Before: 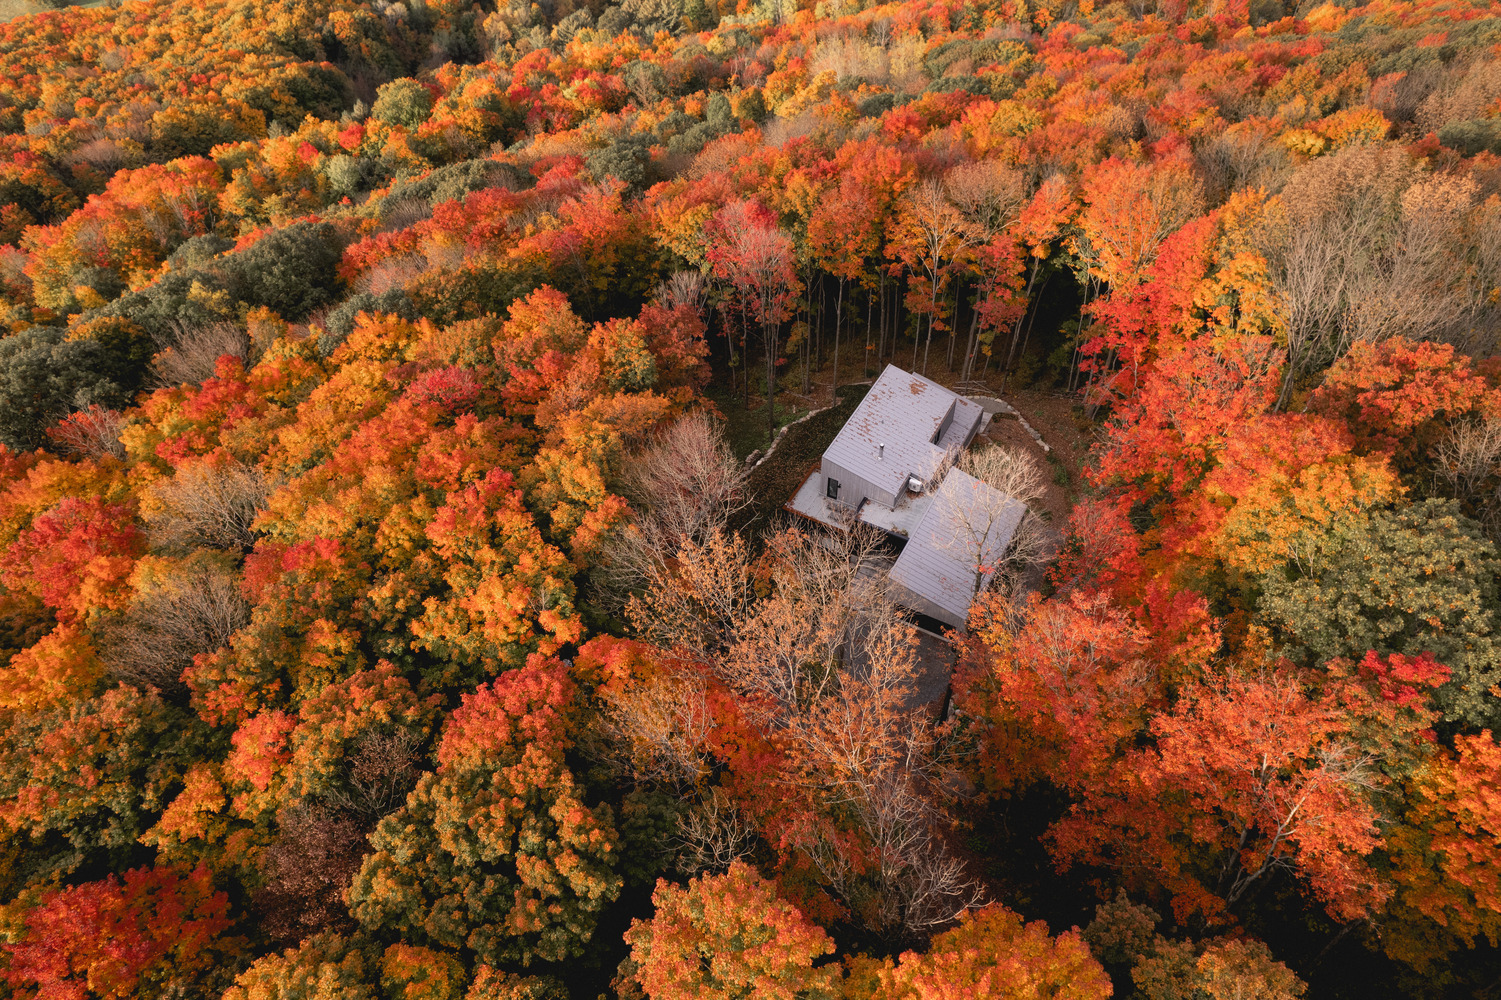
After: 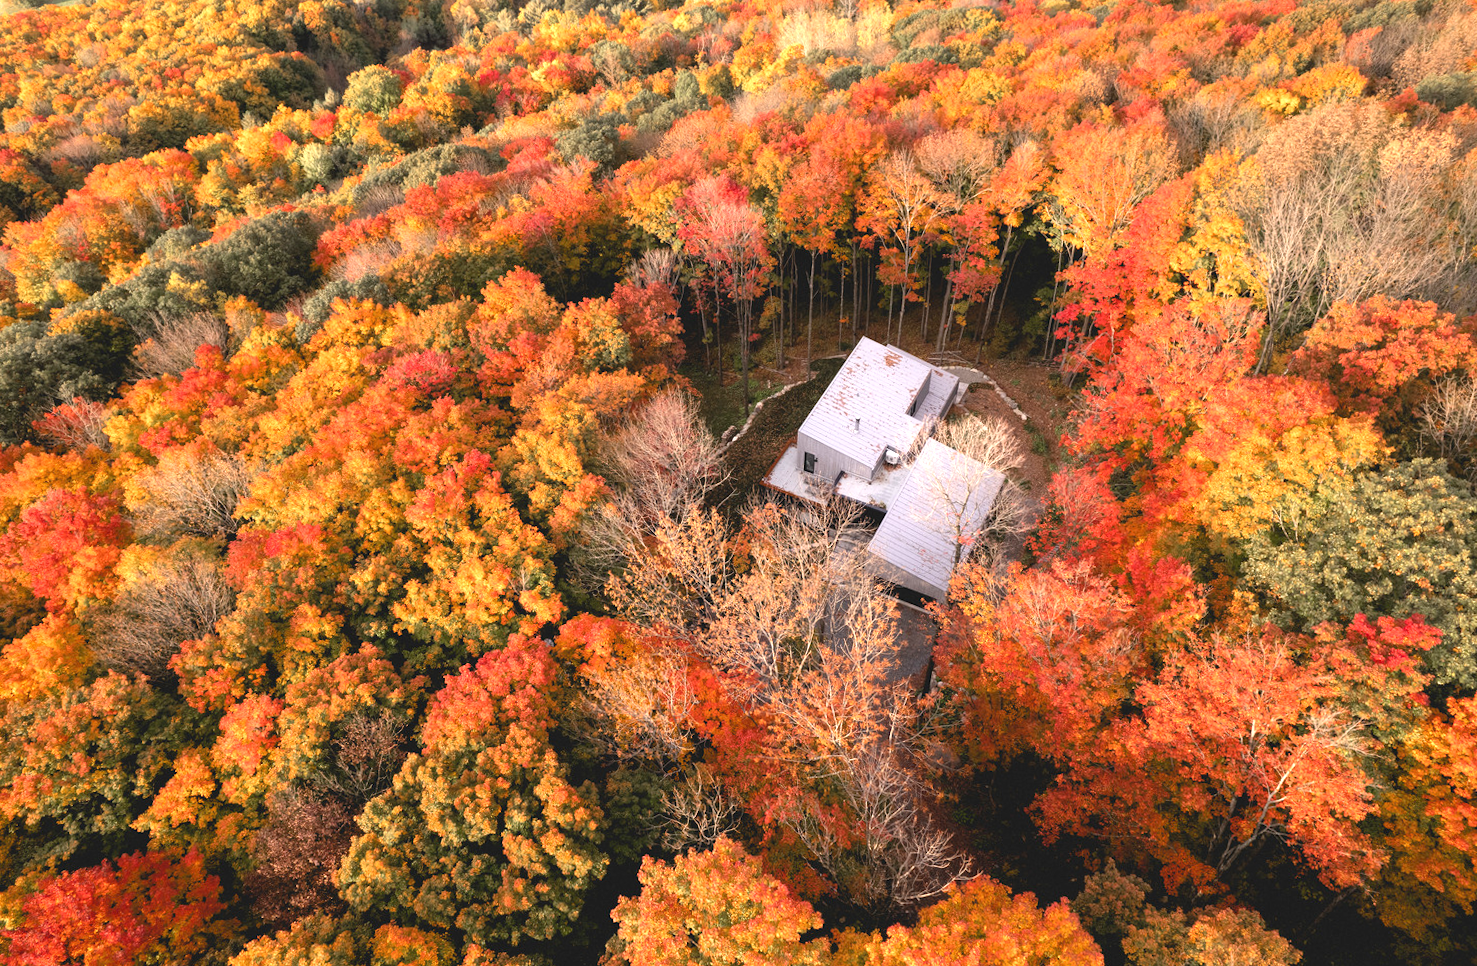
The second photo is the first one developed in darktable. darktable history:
rotate and perspective: rotation -1.32°, lens shift (horizontal) -0.031, crop left 0.015, crop right 0.985, crop top 0.047, crop bottom 0.982
exposure: black level correction 0, exposure 1 EV, compensate exposure bias true, compensate highlight preservation false
